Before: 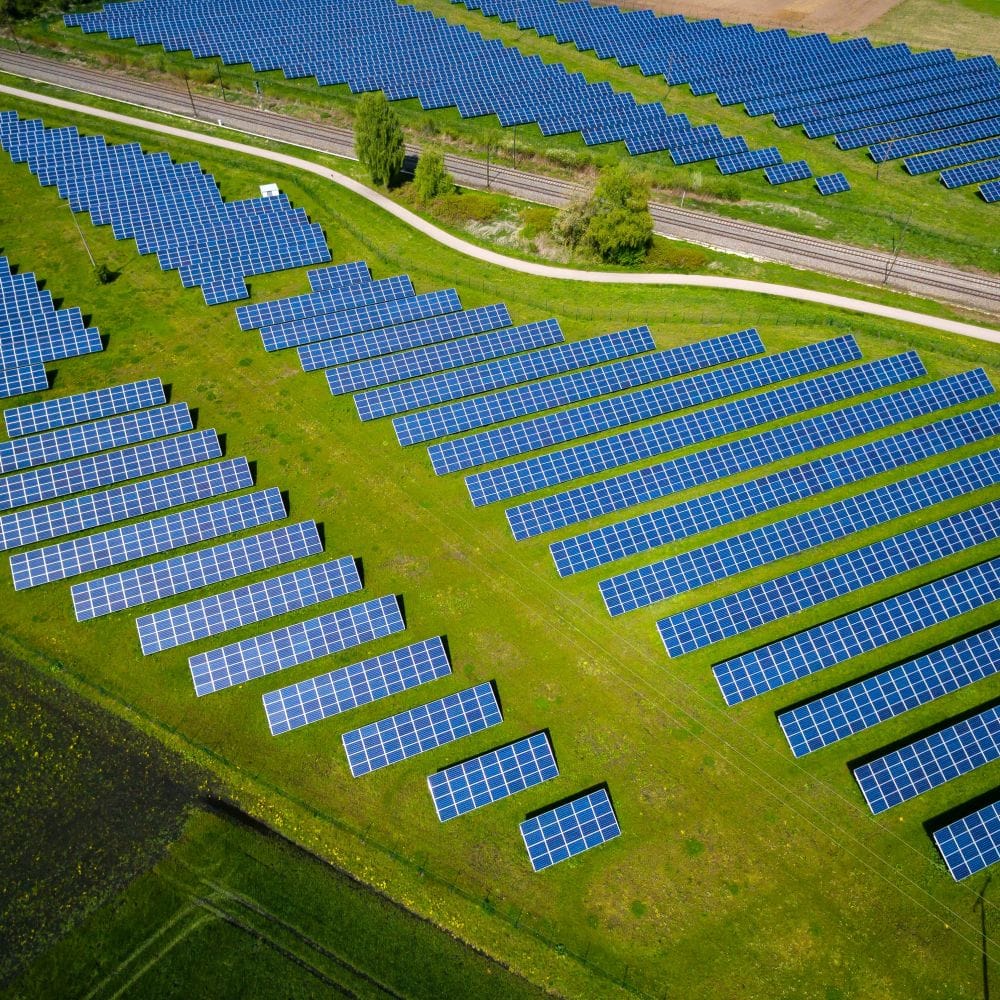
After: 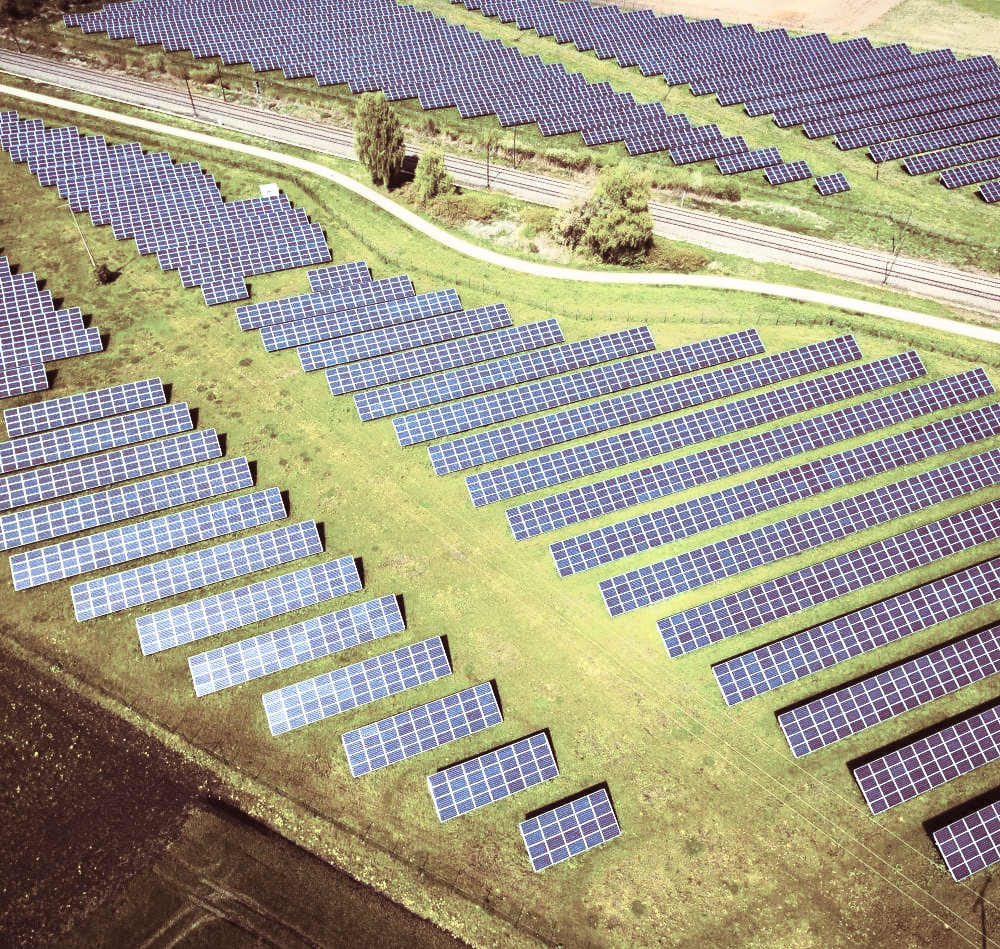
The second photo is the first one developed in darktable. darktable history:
split-toning: shadows › hue 360°
contrast brightness saturation: contrast 0.57, brightness 0.57, saturation -0.34
crop and rotate: top 0%, bottom 5.097%
